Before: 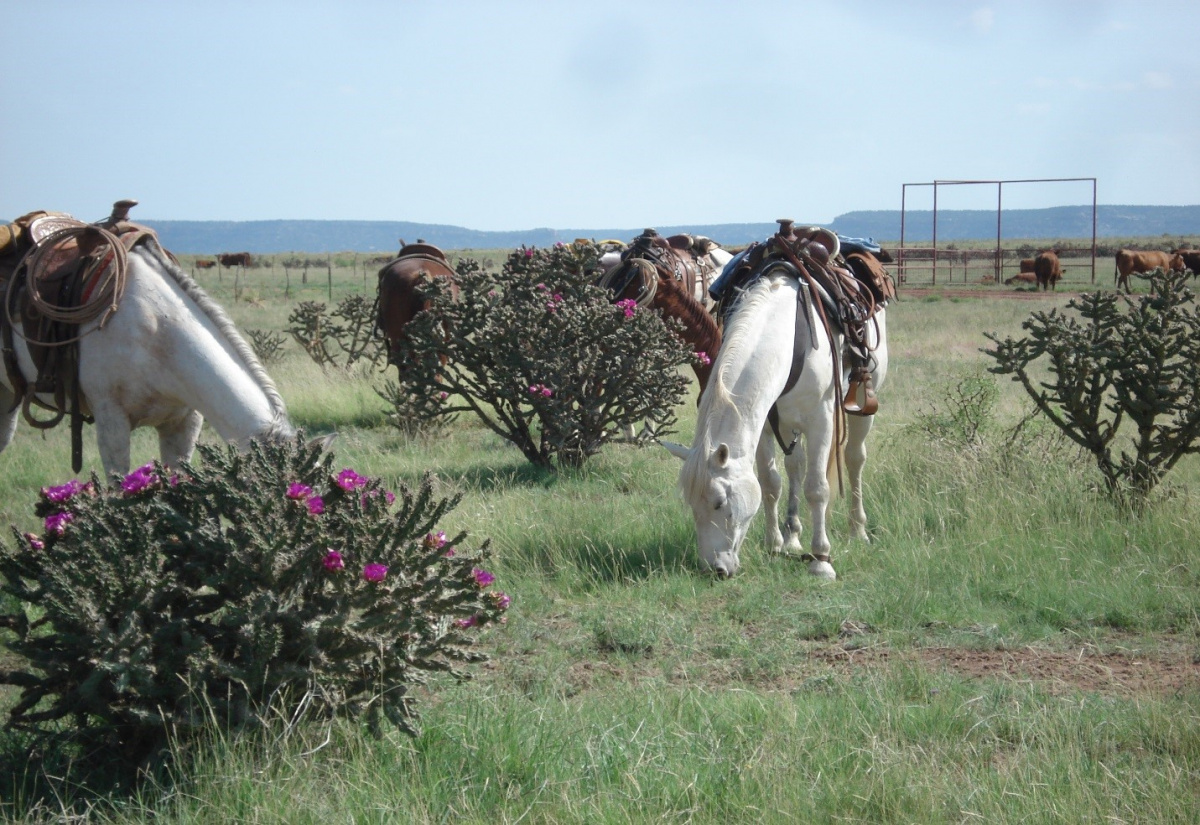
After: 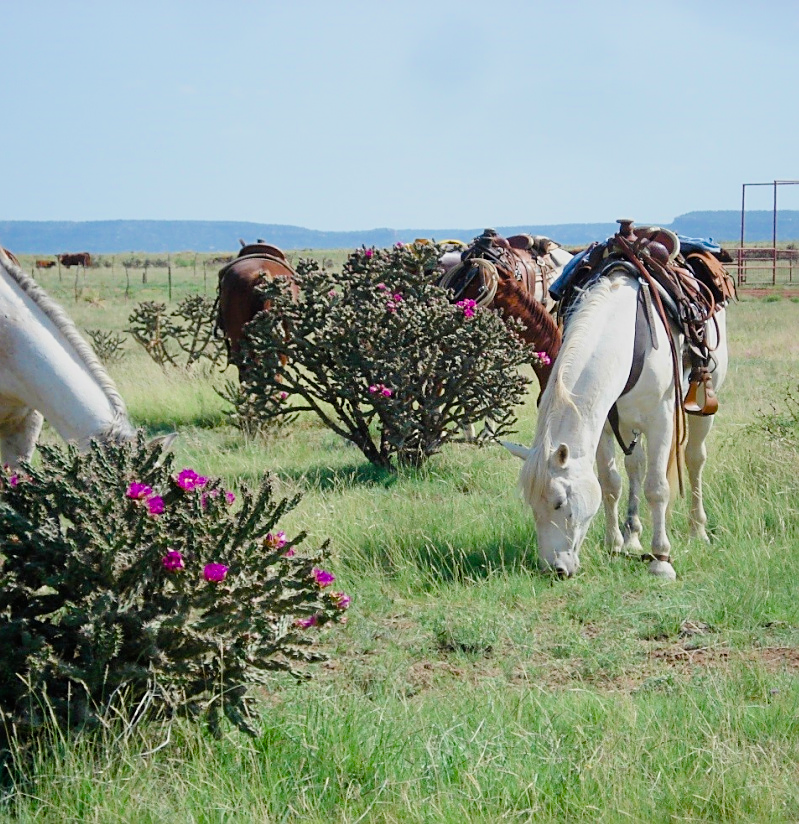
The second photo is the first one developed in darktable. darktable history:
color balance rgb: linear chroma grading › shadows -2.2%, linear chroma grading › highlights -15%, linear chroma grading › global chroma -10%, linear chroma grading › mid-tones -10%, perceptual saturation grading › global saturation 45%, perceptual saturation grading › highlights -50%, perceptual saturation grading › shadows 30%, perceptual brilliance grading › global brilliance 18%, global vibrance 45%
crop and rotate: left 13.342%, right 19.991%
filmic rgb: black relative exposure -7.15 EV, white relative exposure 5.36 EV, hardness 3.02, color science v6 (2022)
sharpen: on, module defaults
